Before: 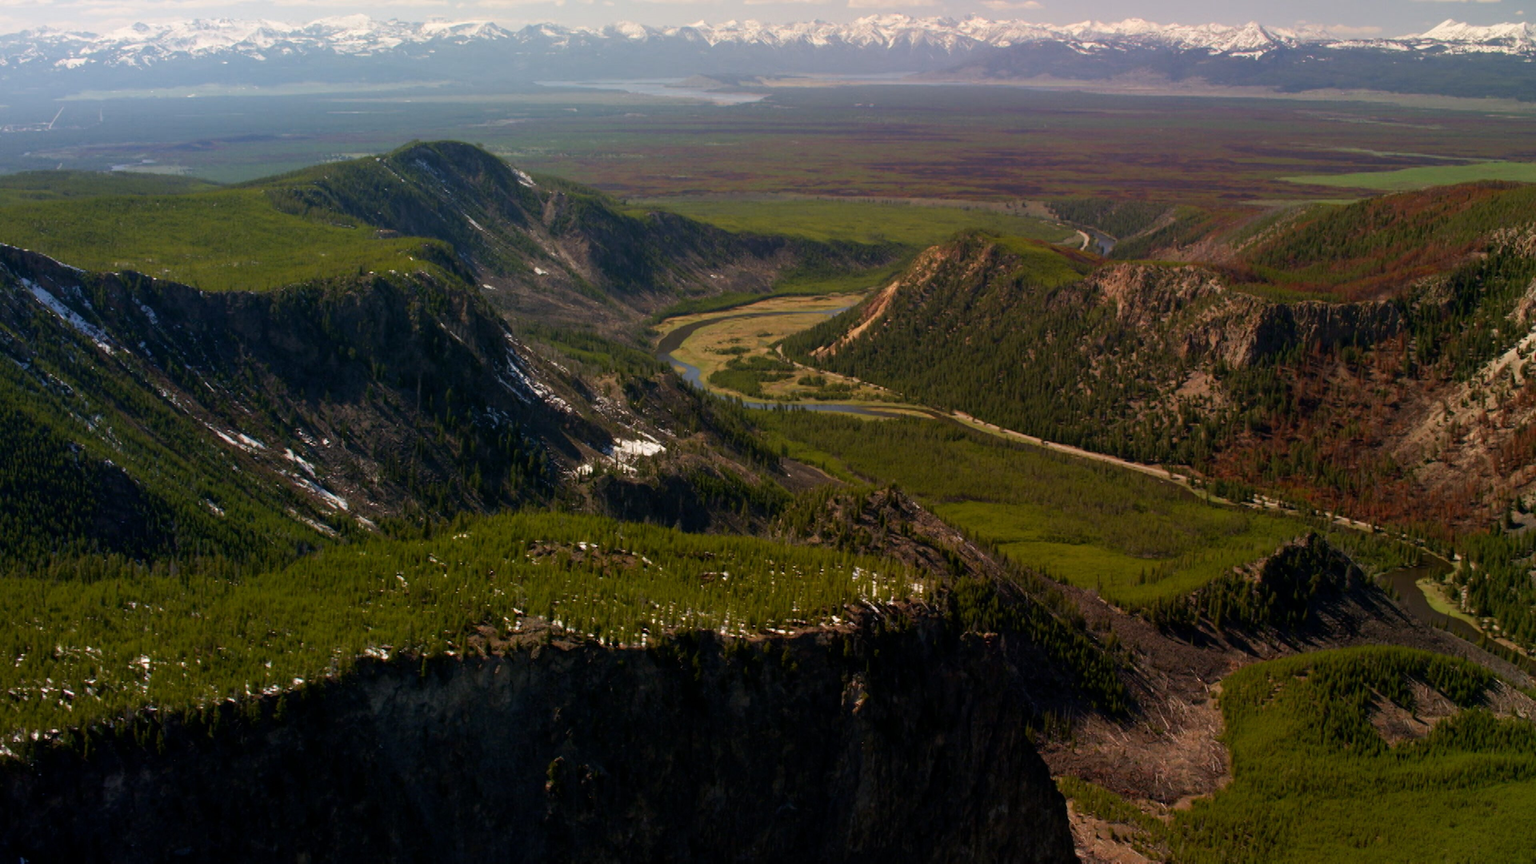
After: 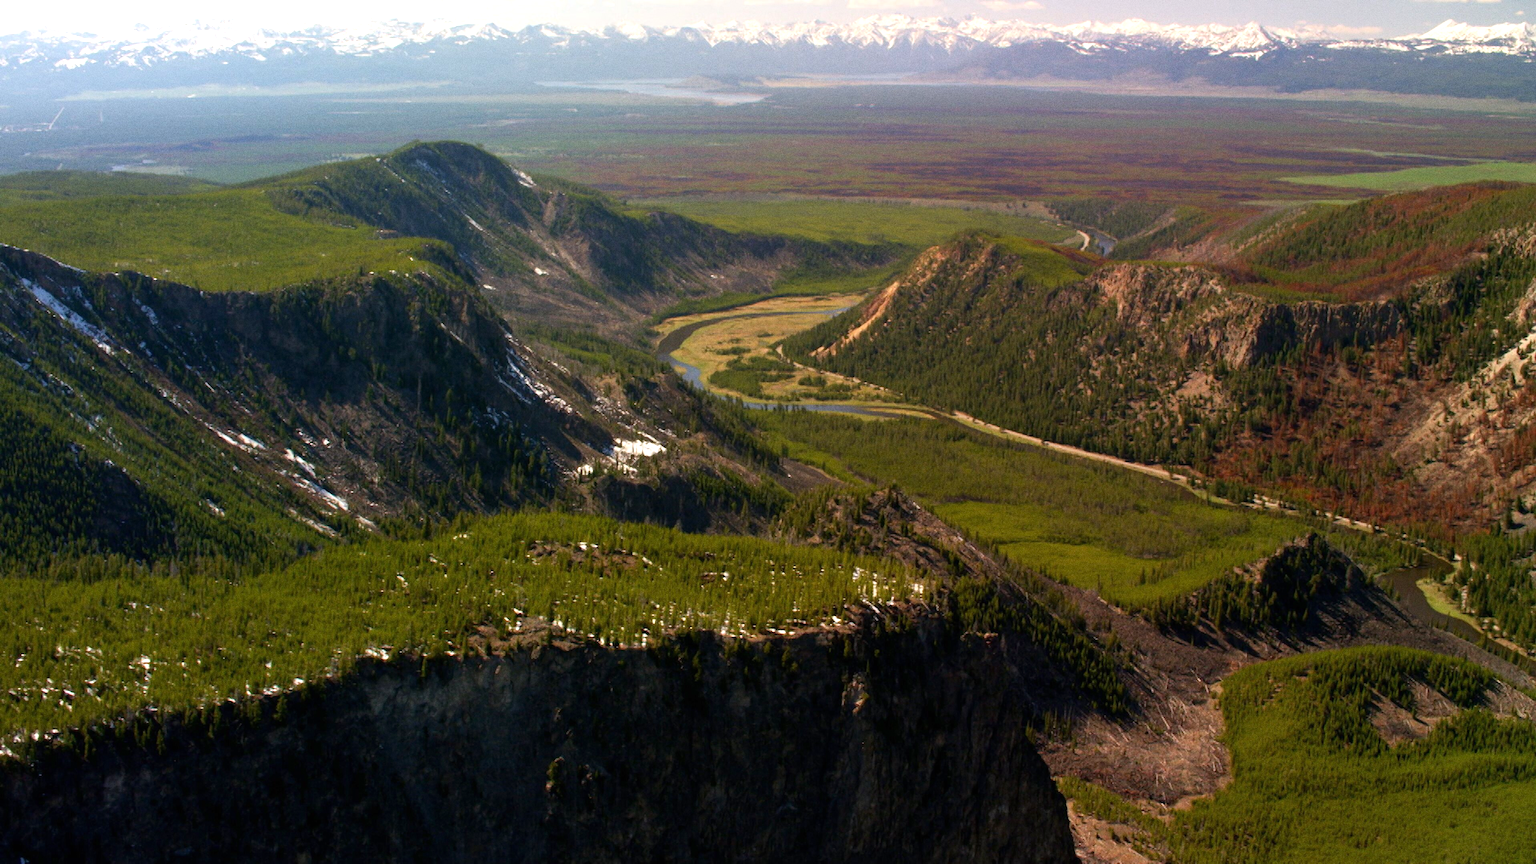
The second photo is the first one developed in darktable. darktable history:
grain: coarseness 0.09 ISO, strength 40%
exposure: black level correction 0, exposure 0.7 EV, compensate exposure bias true, compensate highlight preservation false
